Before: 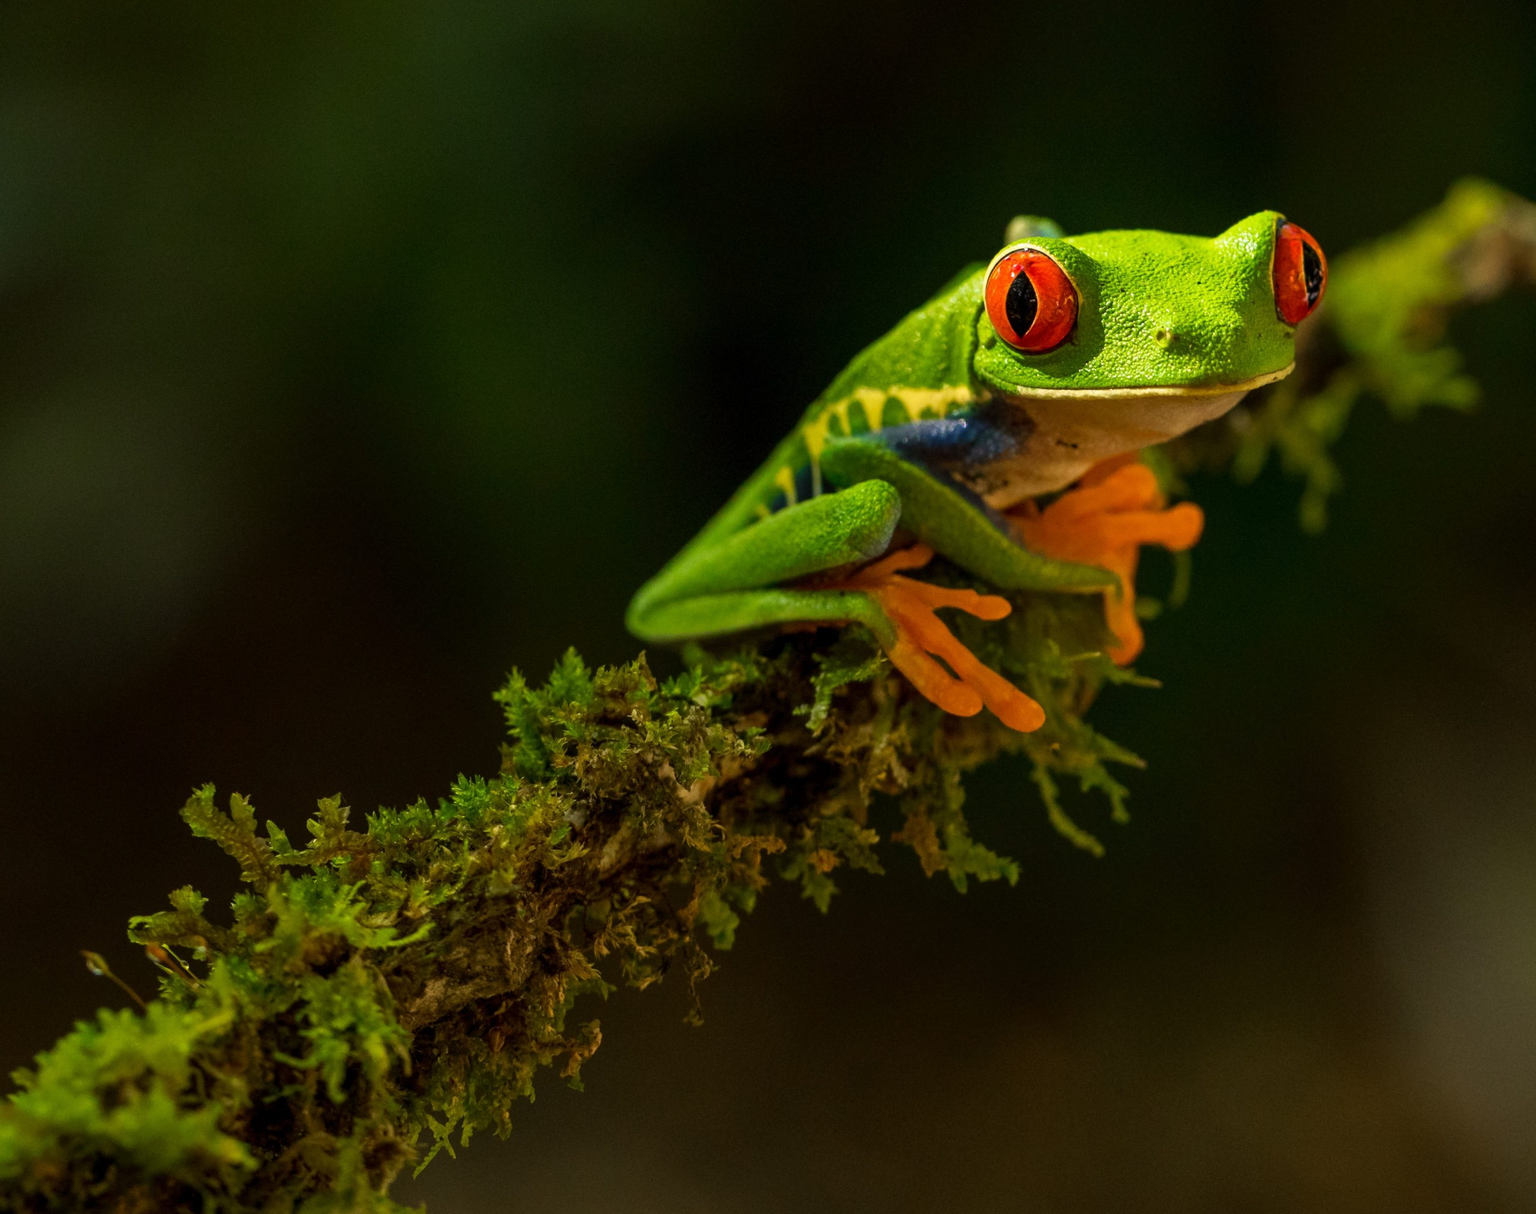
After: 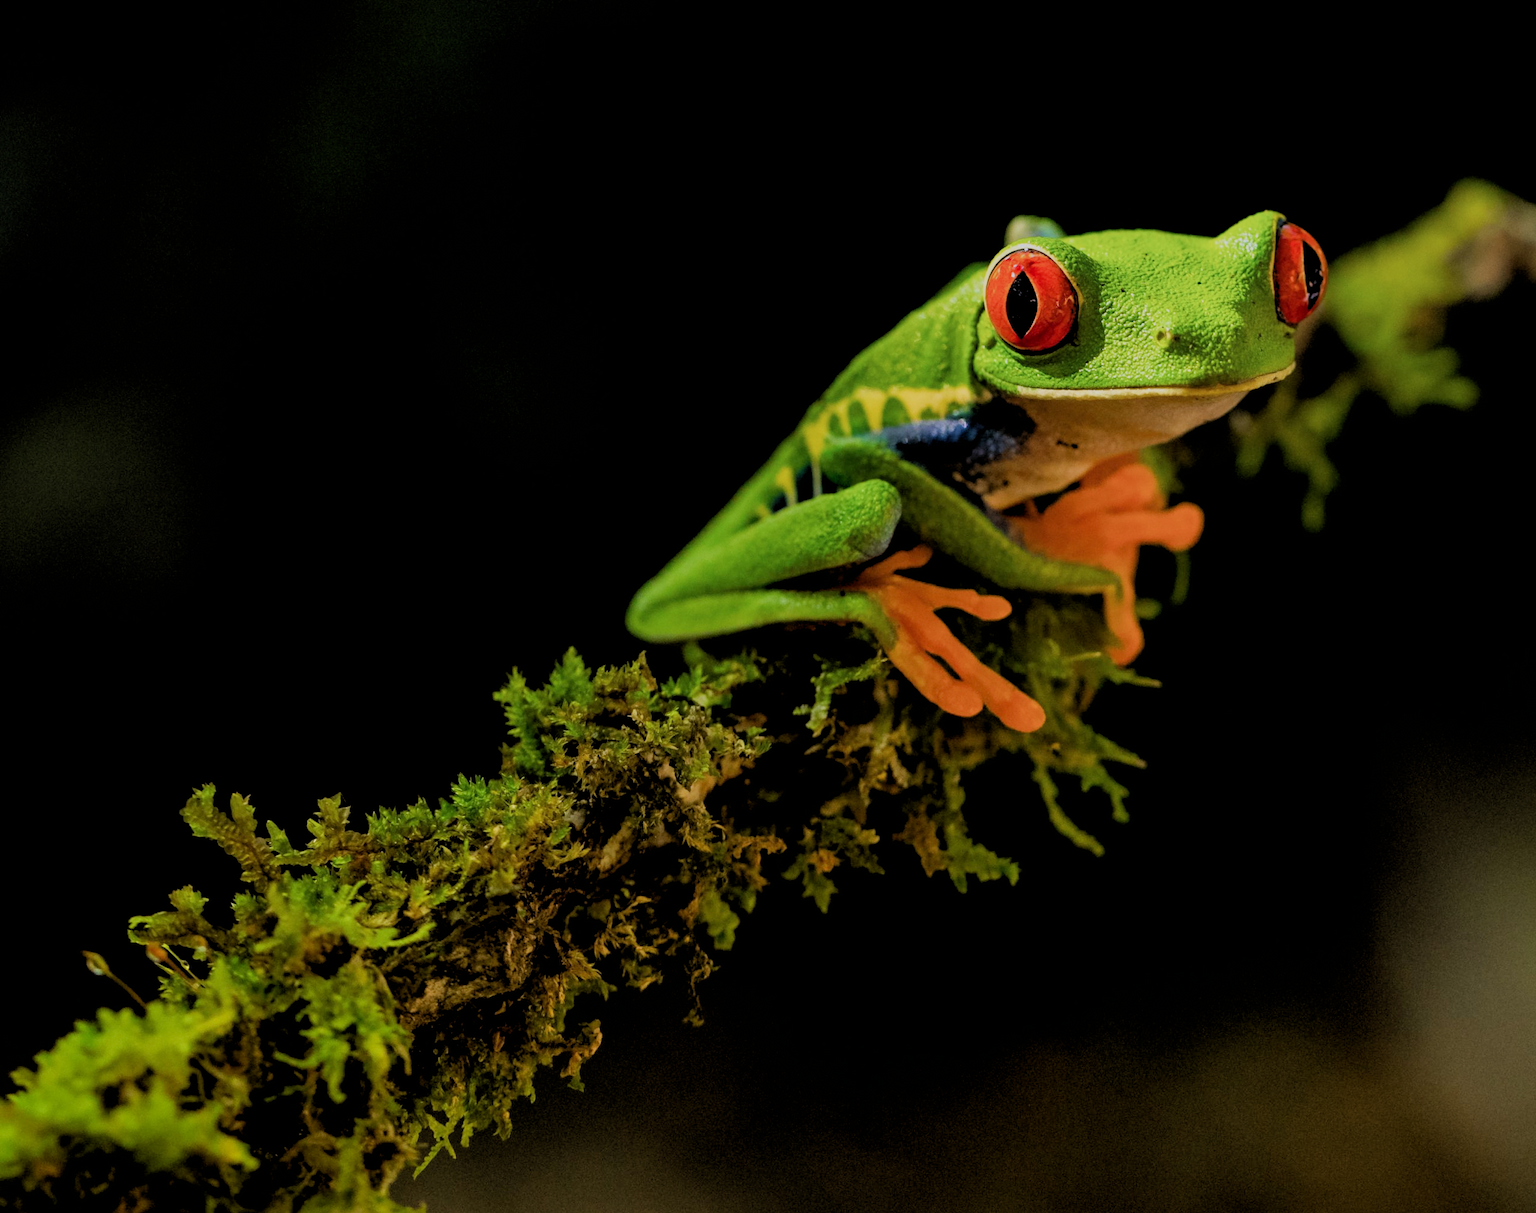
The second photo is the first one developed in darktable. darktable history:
rgb levels: levels [[0.013, 0.434, 0.89], [0, 0.5, 1], [0, 0.5, 1]]
filmic rgb: black relative exposure -7.32 EV, white relative exposure 5.09 EV, hardness 3.2
exposure: black level correction 0.001, exposure 0.5 EV, compensate exposure bias true, compensate highlight preservation false
graduated density: hue 238.83°, saturation 50%
